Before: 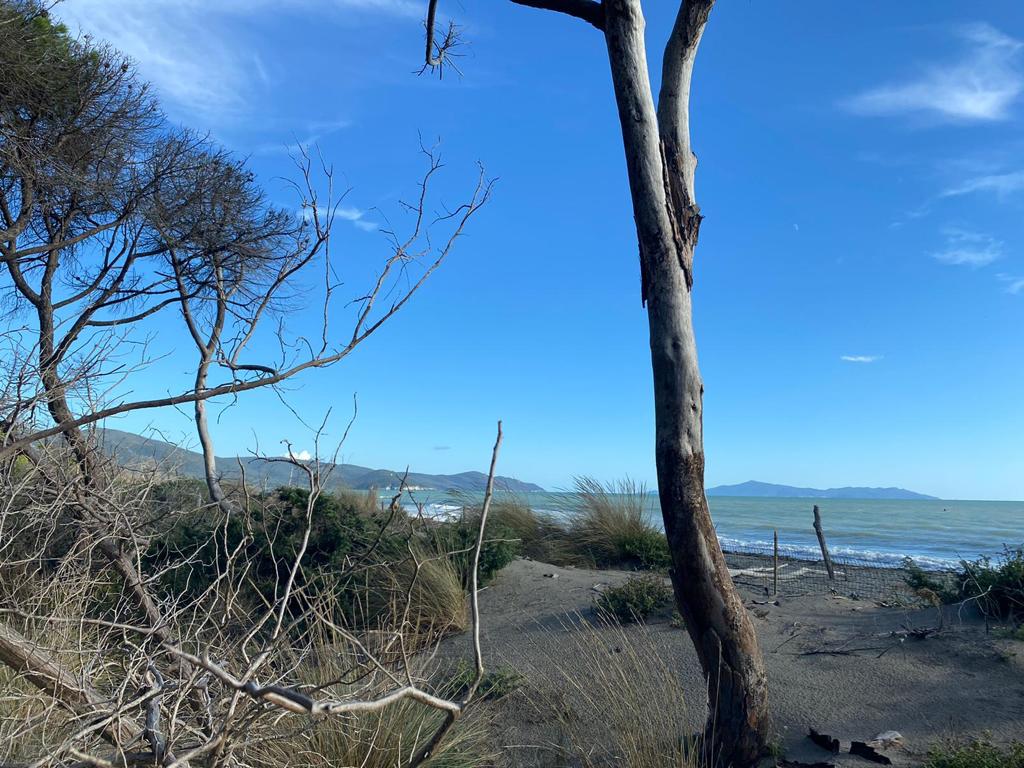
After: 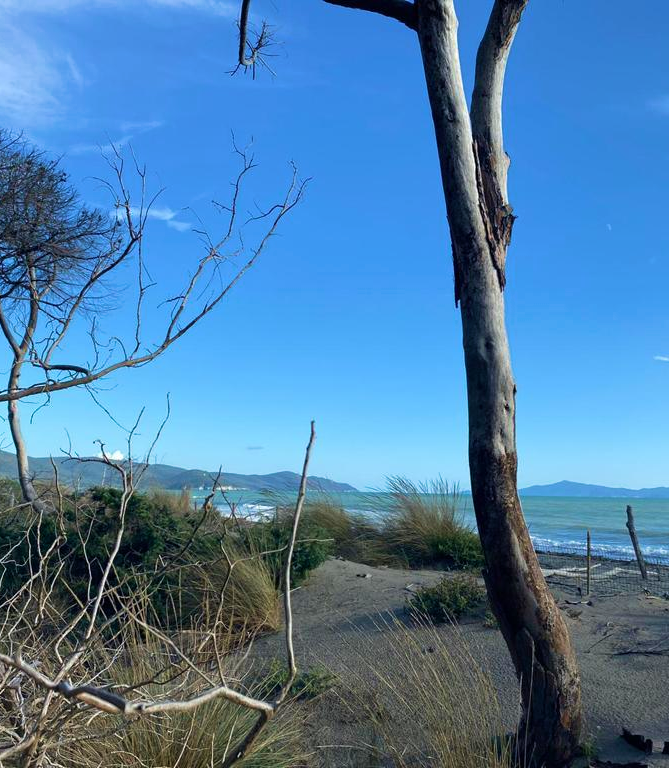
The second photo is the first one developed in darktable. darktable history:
velvia: strength 36.1%
crop and rotate: left 18.272%, right 16.377%
